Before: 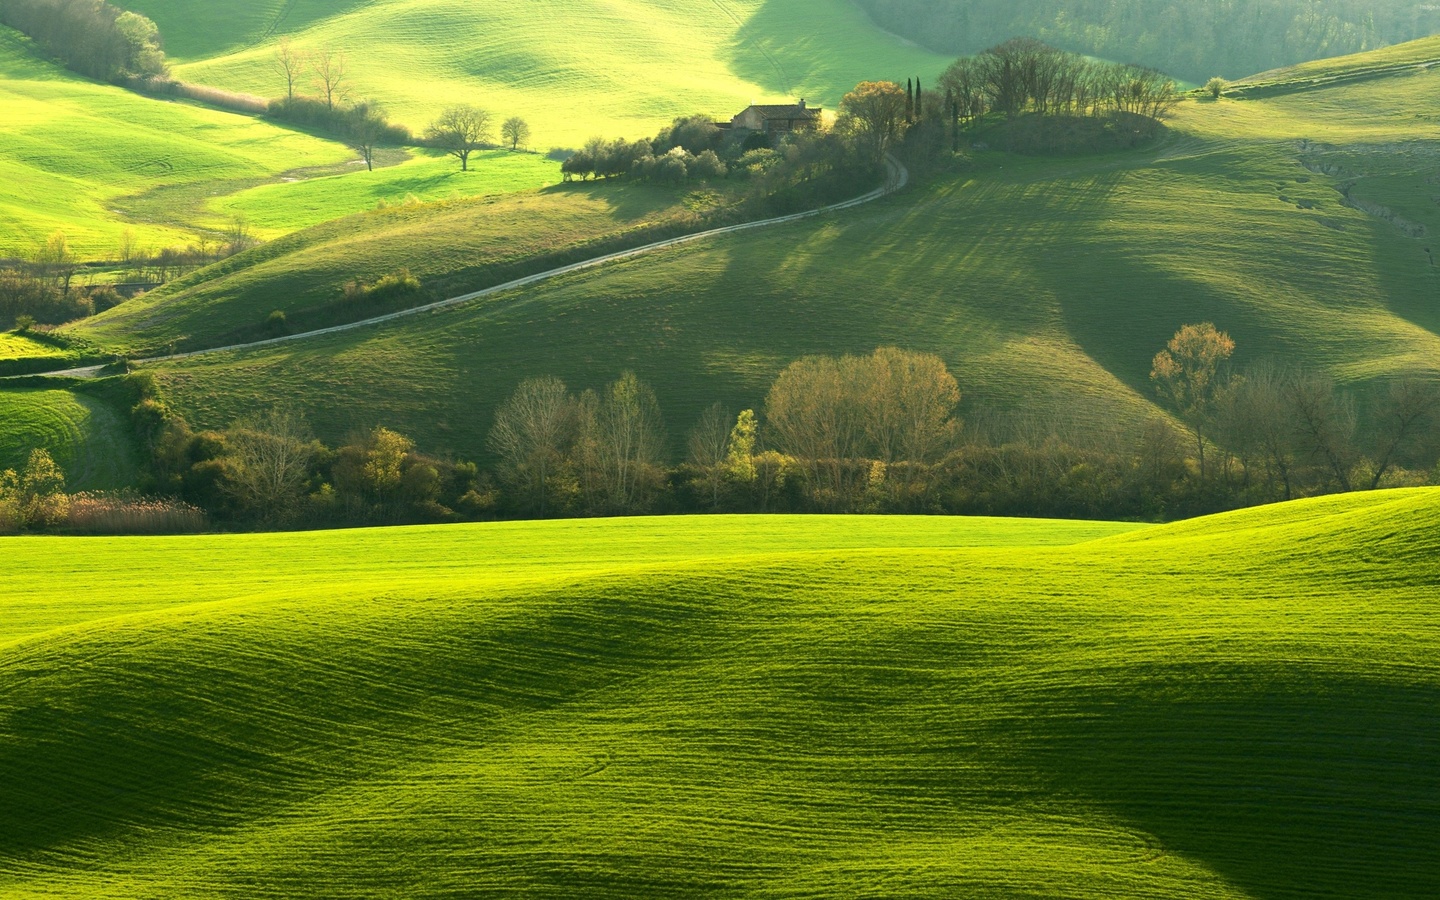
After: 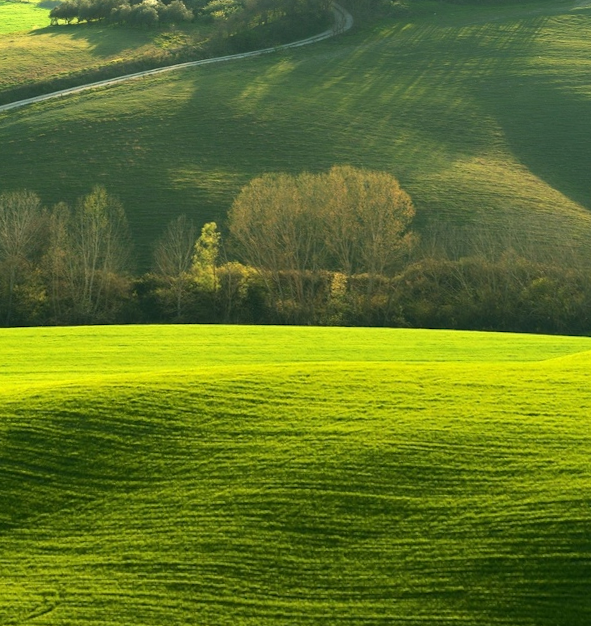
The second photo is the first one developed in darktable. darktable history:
crop: left 32.075%, top 10.976%, right 18.355%, bottom 17.596%
rotate and perspective: rotation 0.72°, lens shift (vertical) -0.352, lens shift (horizontal) -0.051, crop left 0.152, crop right 0.859, crop top 0.019, crop bottom 0.964
